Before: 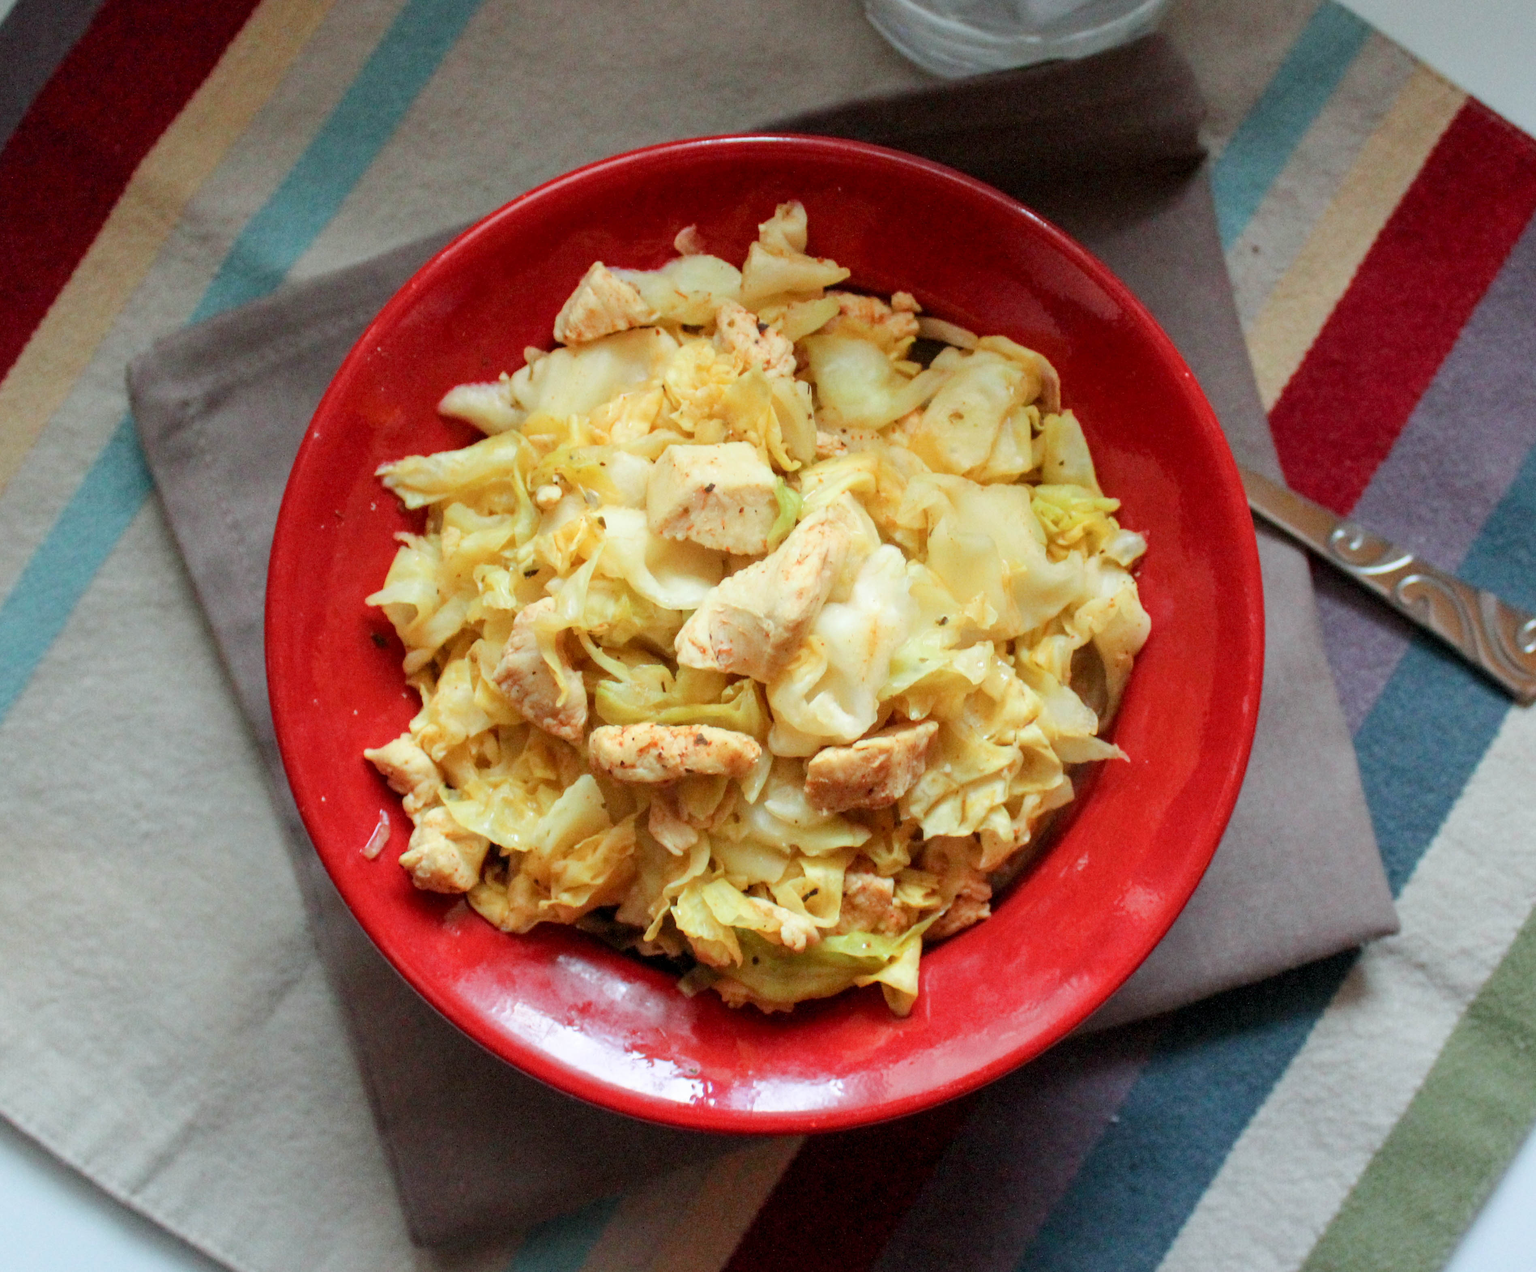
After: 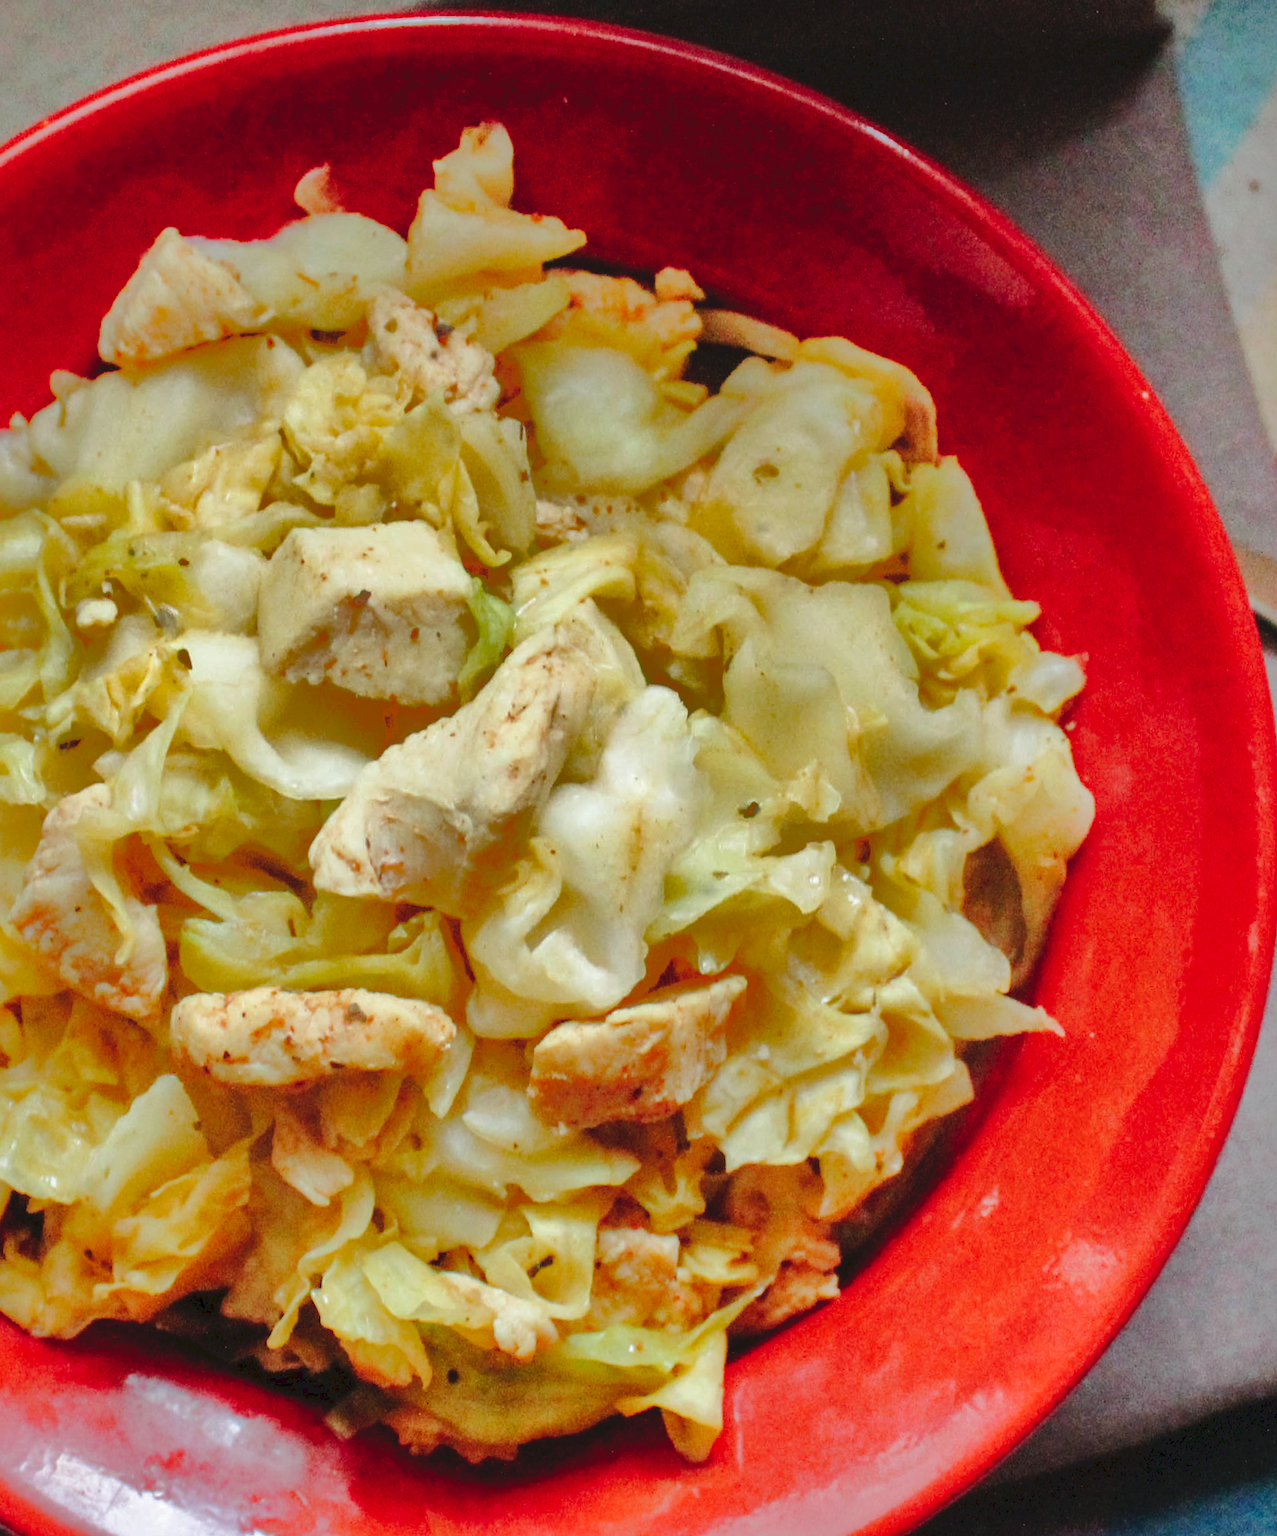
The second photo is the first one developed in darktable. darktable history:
tone curve: curves: ch0 [(0, 0) (0.003, 0.076) (0.011, 0.081) (0.025, 0.084) (0.044, 0.092) (0.069, 0.1) (0.1, 0.117) (0.136, 0.144) (0.177, 0.186) (0.224, 0.237) (0.277, 0.306) (0.335, 0.39) (0.399, 0.494) (0.468, 0.574) (0.543, 0.666) (0.623, 0.722) (0.709, 0.79) (0.801, 0.855) (0.898, 0.926) (1, 1)], preserve colors none
crop: left 32.075%, top 10.976%, right 18.355%, bottom 17.596%
shadows and highlights: shadows -19.91, highlights -73.15
rotate and perspective: rotation -1.17°, automatic cropping off
